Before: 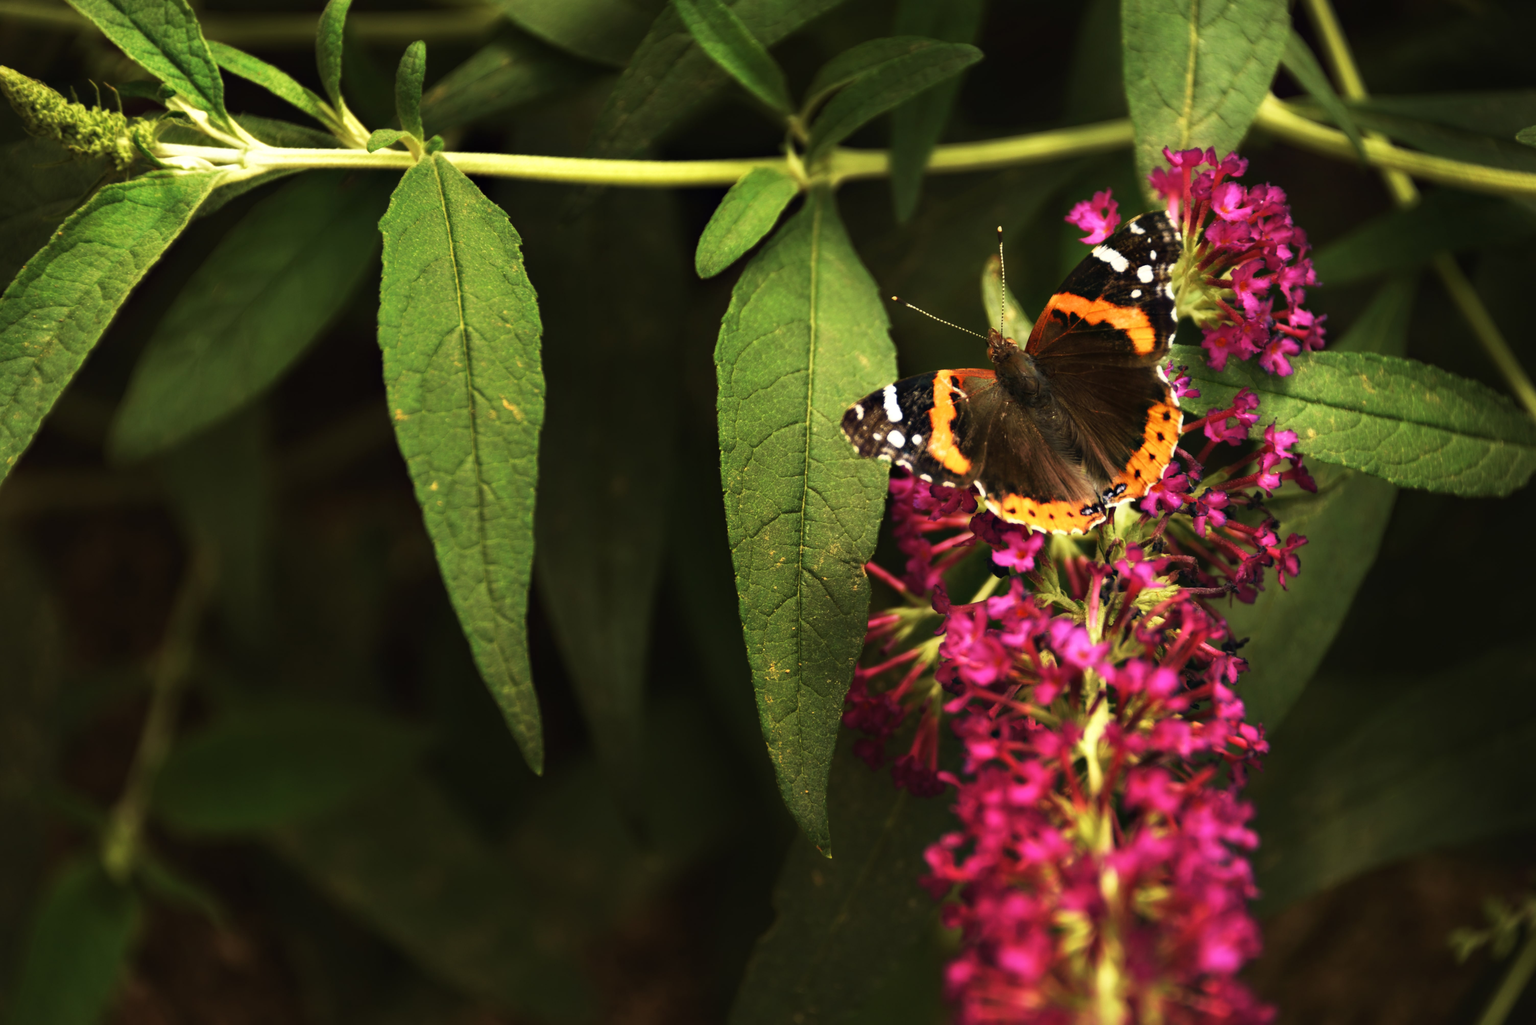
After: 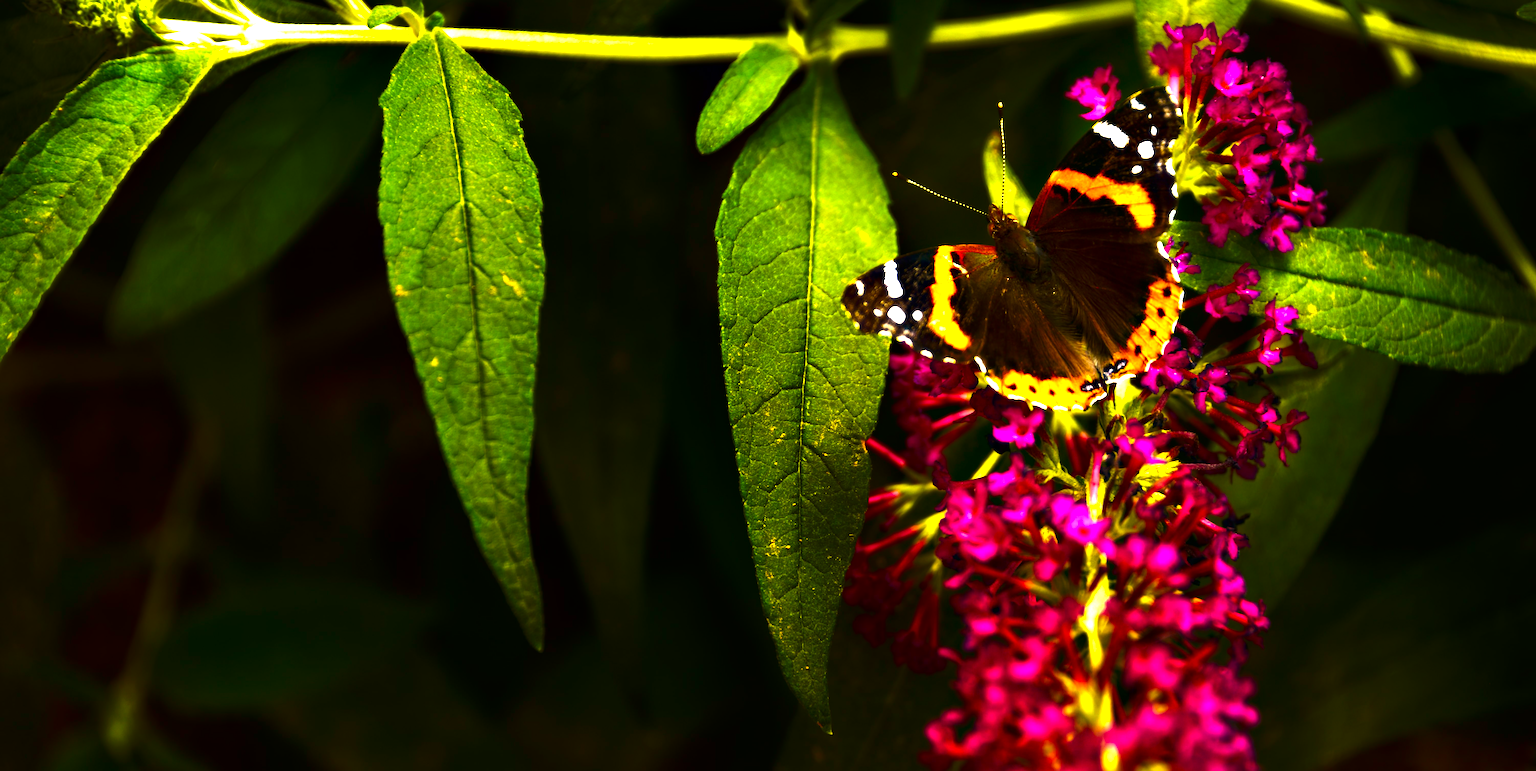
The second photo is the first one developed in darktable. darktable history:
crop and rotate: top 12.152%, bottom 12.568%
contrast brightness saturation: brightness -0.208, saturation 0.077
color balance rgb: perceptual saturation grading › global saturation 19.855%, perceptual brilliance grading › global brilliance 14.685%, perceptual brilliance grading › shadows -34.932%, global vibrance 39.521%
exposure: black level correction 0.001, exposure 0.498 EV, compensate highlight preservation false
